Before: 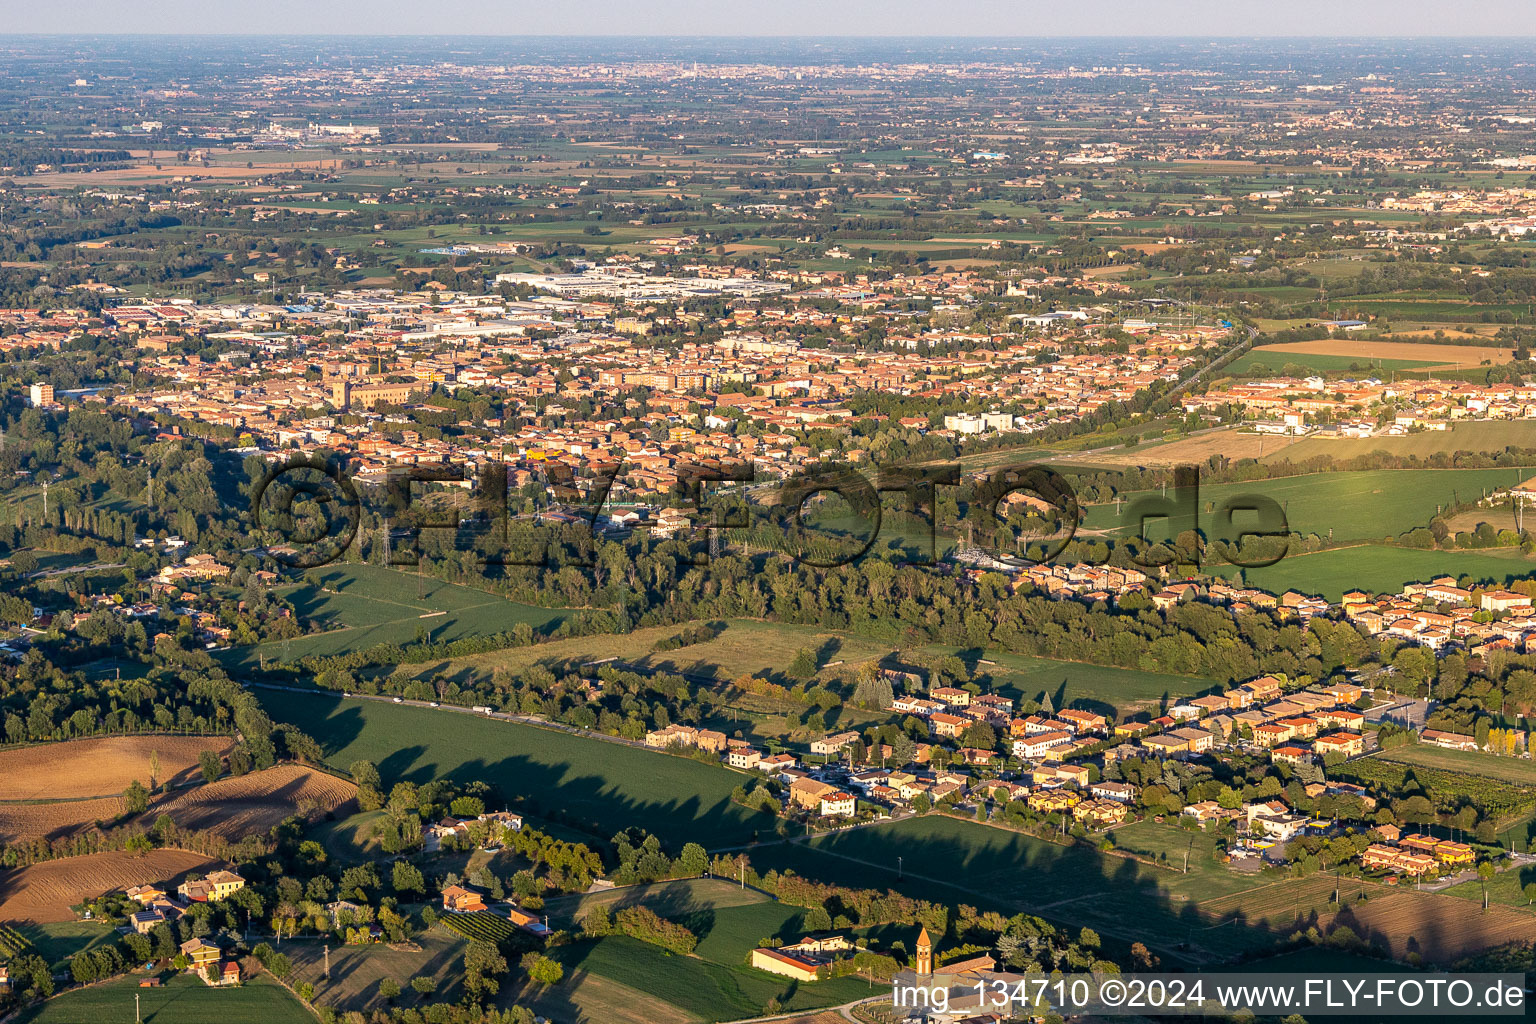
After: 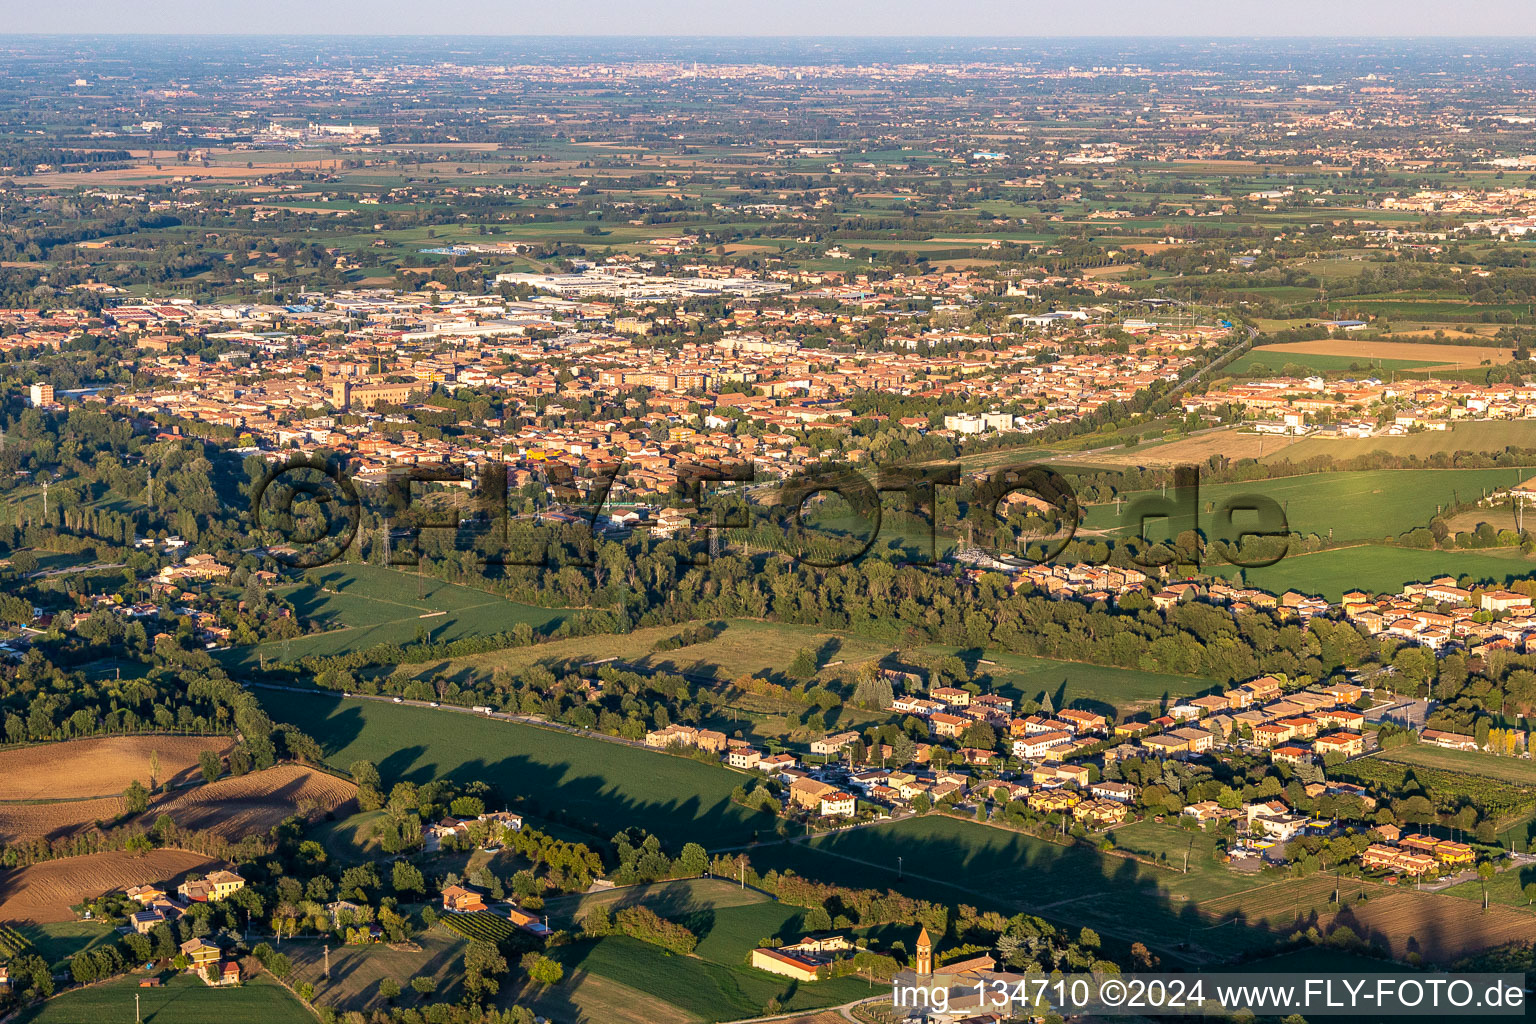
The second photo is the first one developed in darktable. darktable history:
shadows and highlights: radius 93.57, shadows -14.03, white point adjustment 0.189, highlights 30.82, compress 48.24%, soften with gaussian
velvia: strength 15.55%
